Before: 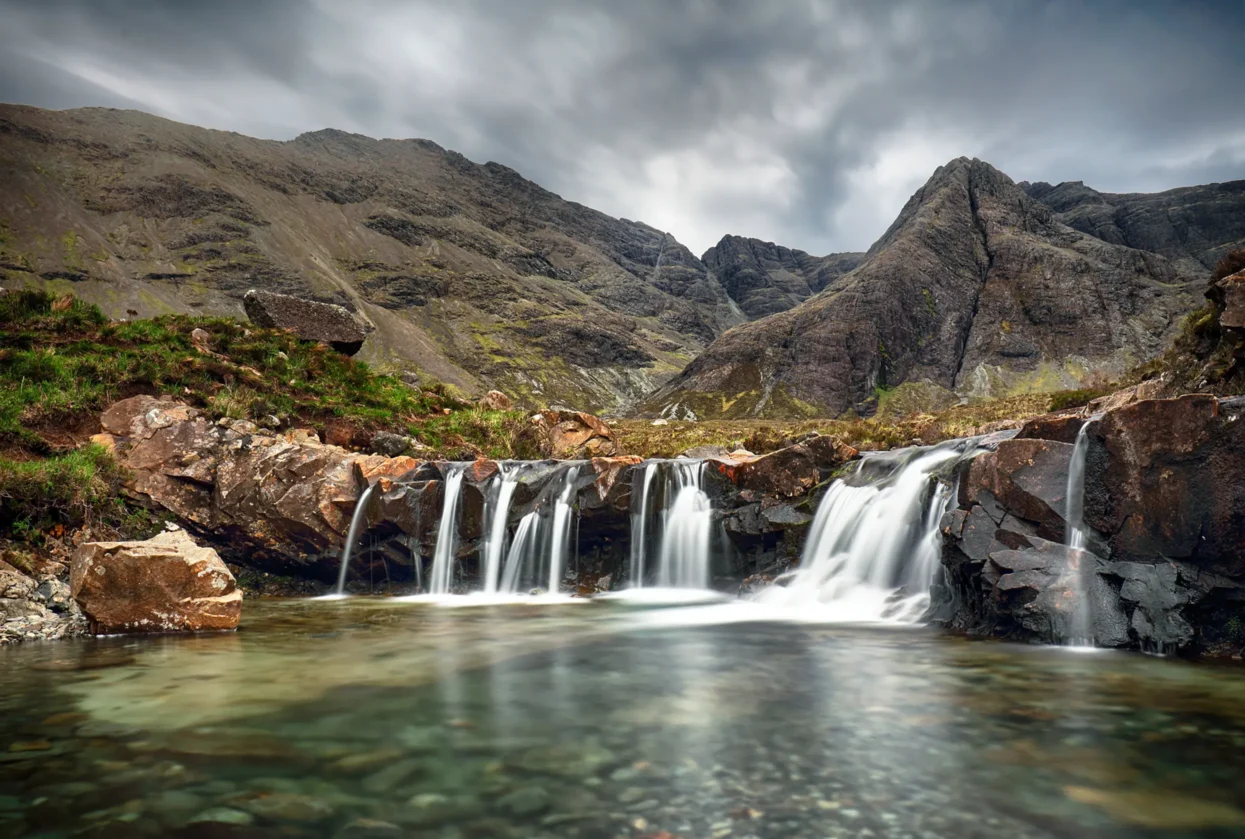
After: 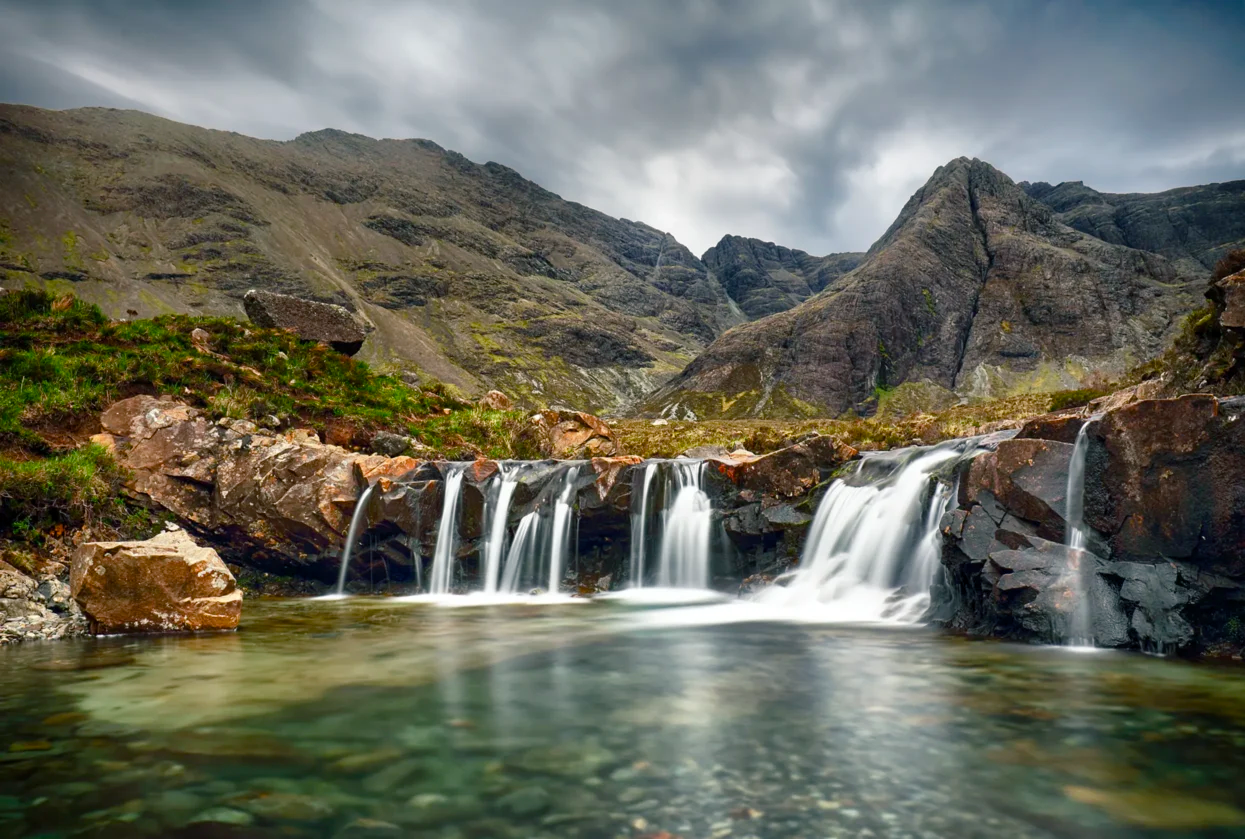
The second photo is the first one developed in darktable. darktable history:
color balance rgb: shadows lift › chroma 2.048%, shadows lift › hue 214.78°, perceptual saturation grading › global saturation 20%, perceptual saturation grading › highlights -24.796%, perceptual saturation grading › shadows 24.746%, global vibrance 14.278%
